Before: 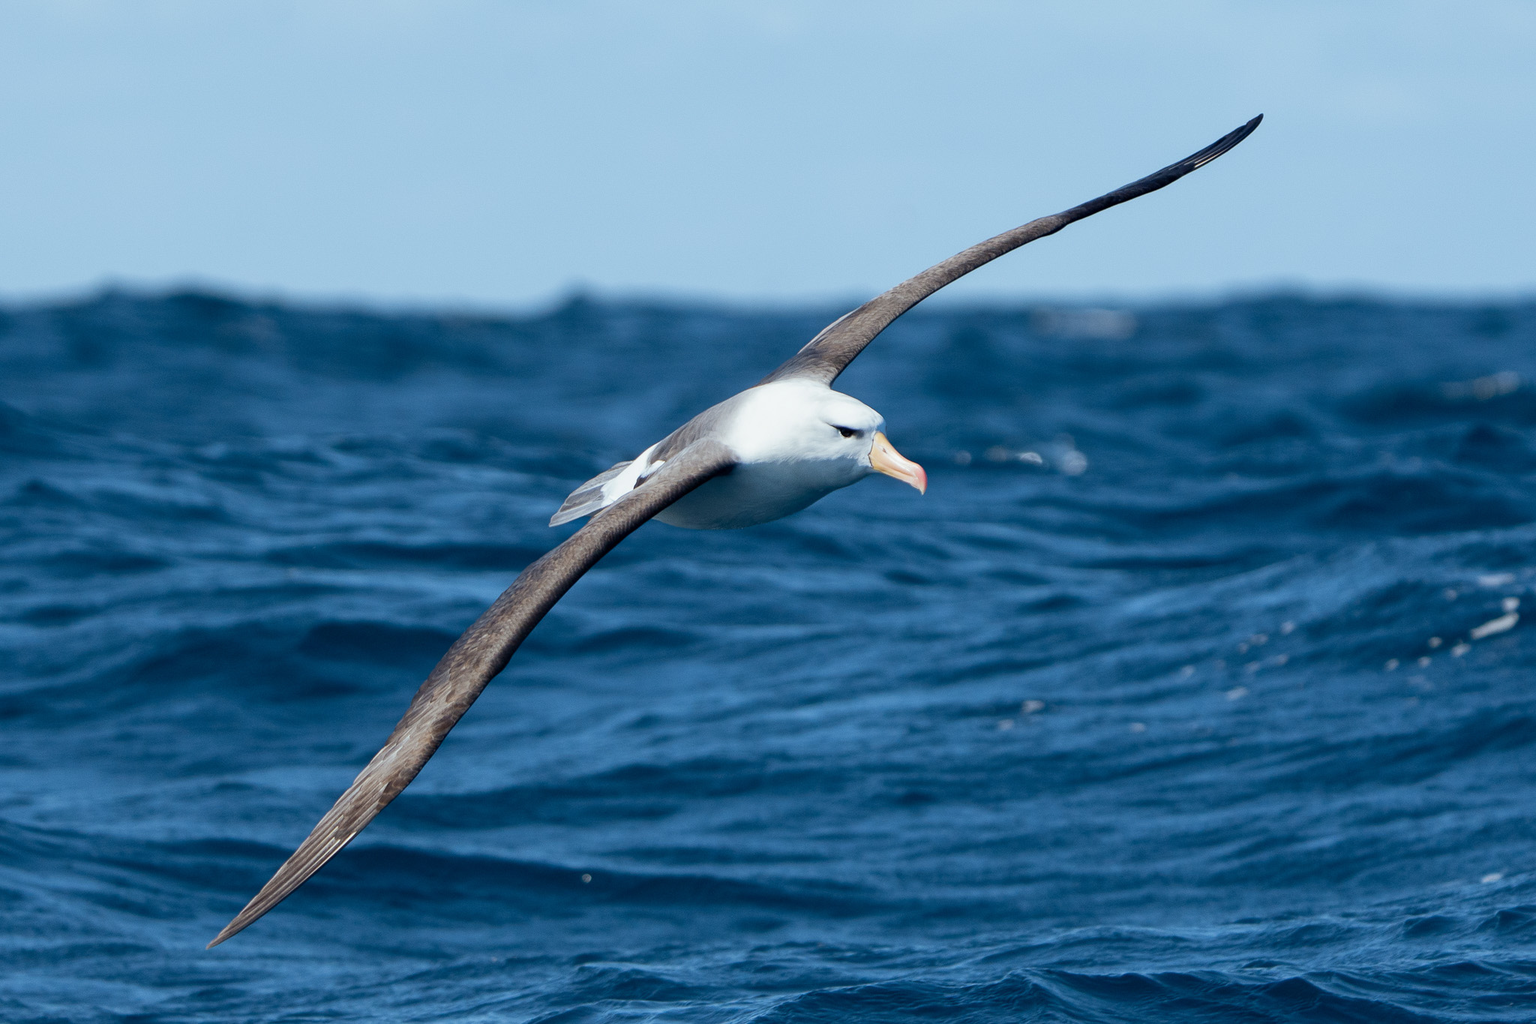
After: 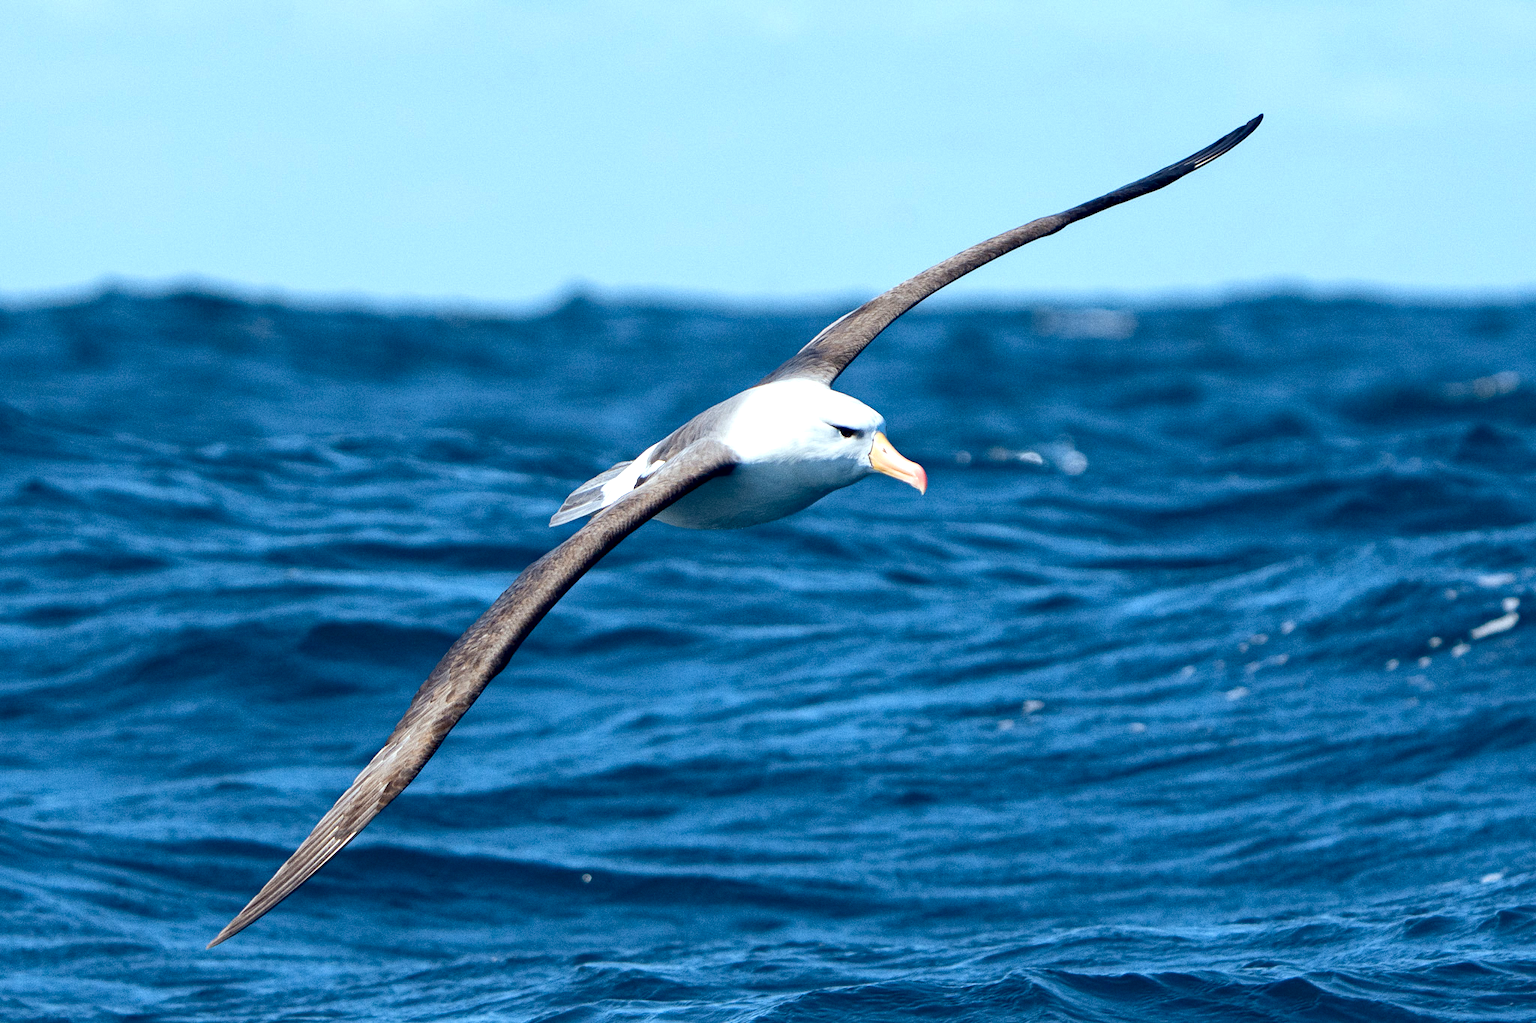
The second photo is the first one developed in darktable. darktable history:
haze removal: strength 0.29, distance 0.25, compatibility mode true, adaptive false
exposure: exposure 0.669 EV, compensate highlight preservation false
grain: coarseness 7.08 ISO, strength 21.67%, mid-tones bias 59.58%
local contrast: mode bilateral grid, contrast 20, coarseness 50, detail 120%, midtone range 0.2
